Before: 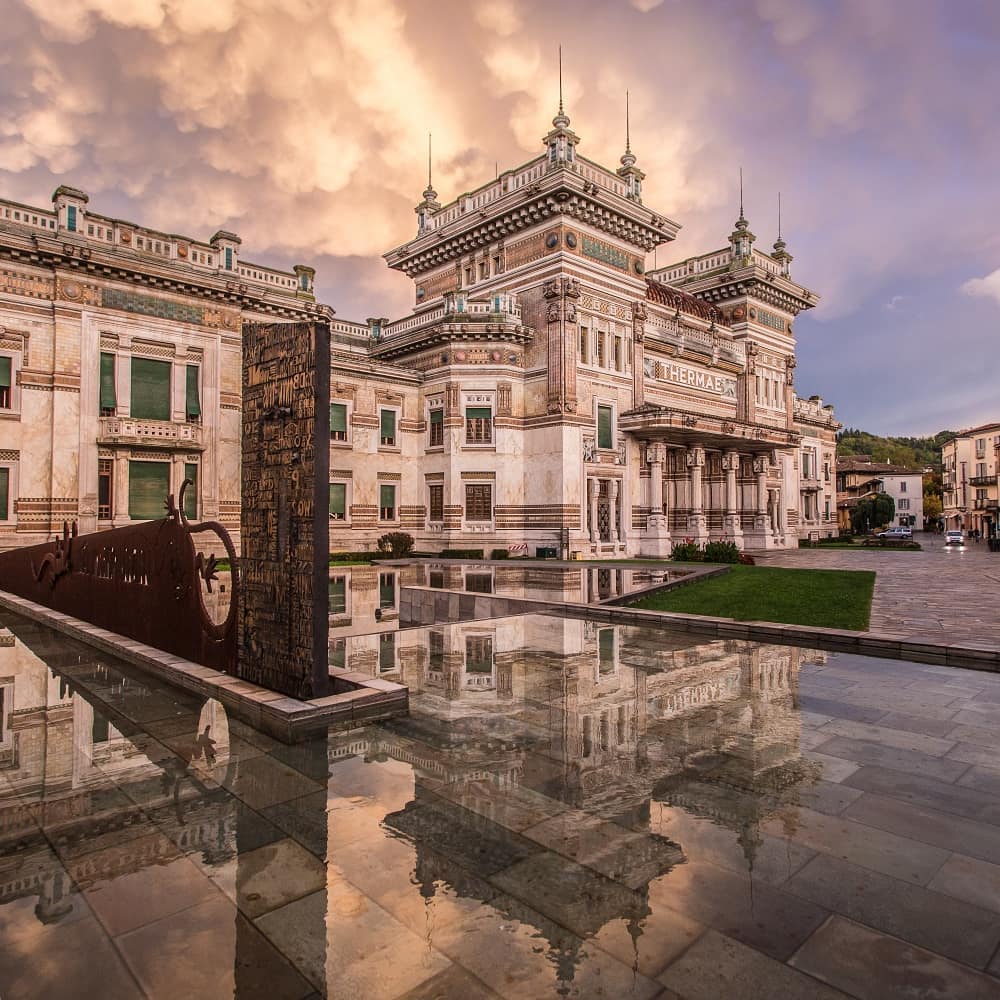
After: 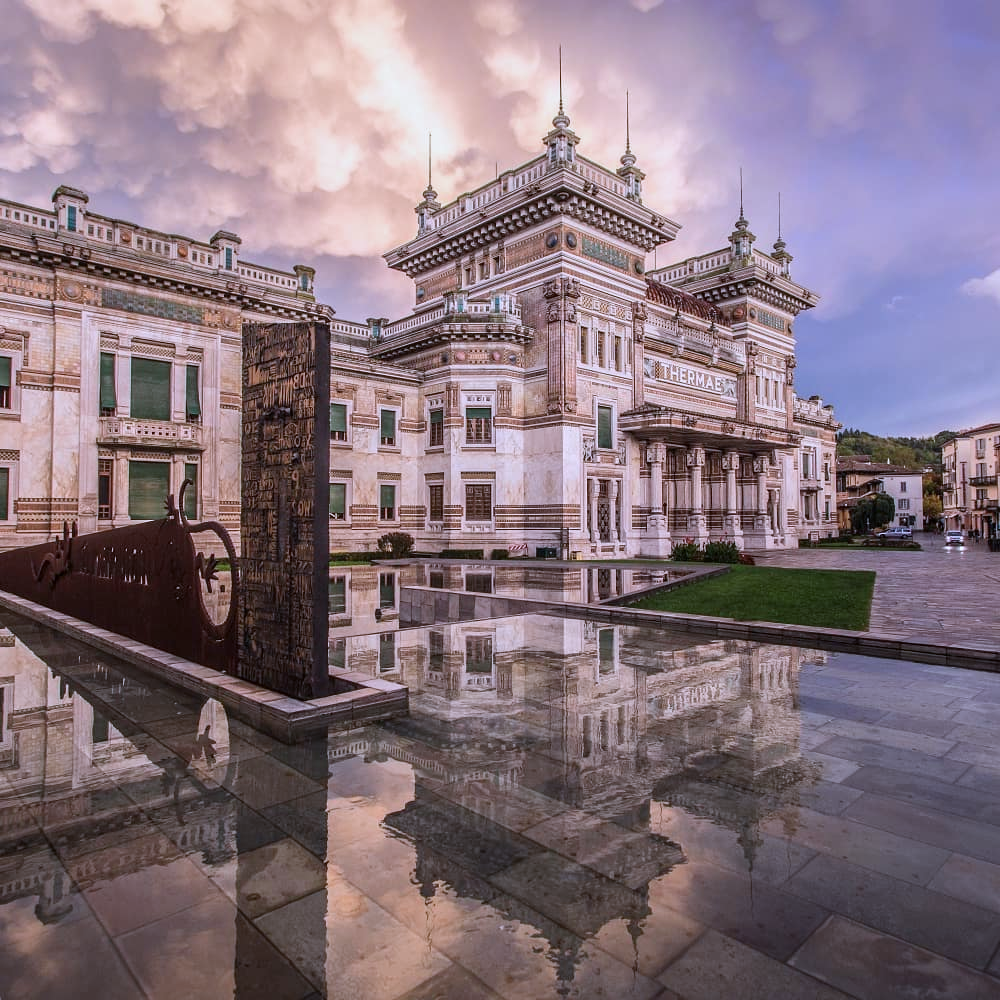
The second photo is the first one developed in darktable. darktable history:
color calibration: illuminant as shot in camera, x 0.377, y 0.392, temperature 4169.3 K, saturation algorithm version 1 (2020)
white balance: red 0.978, blue 0.999
